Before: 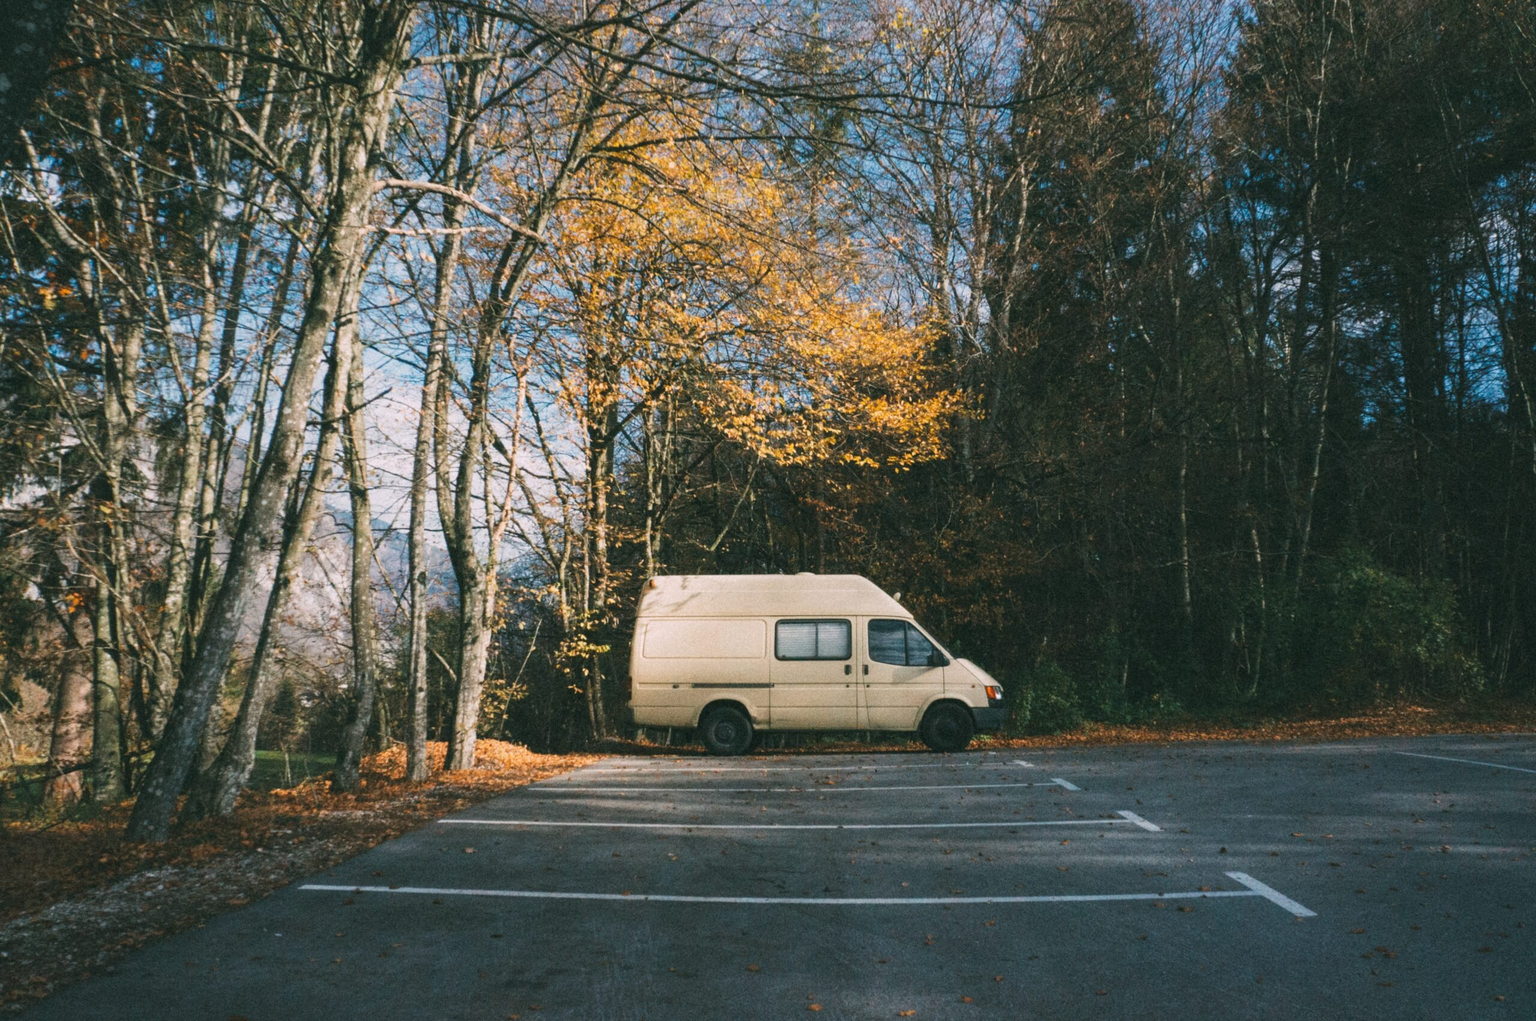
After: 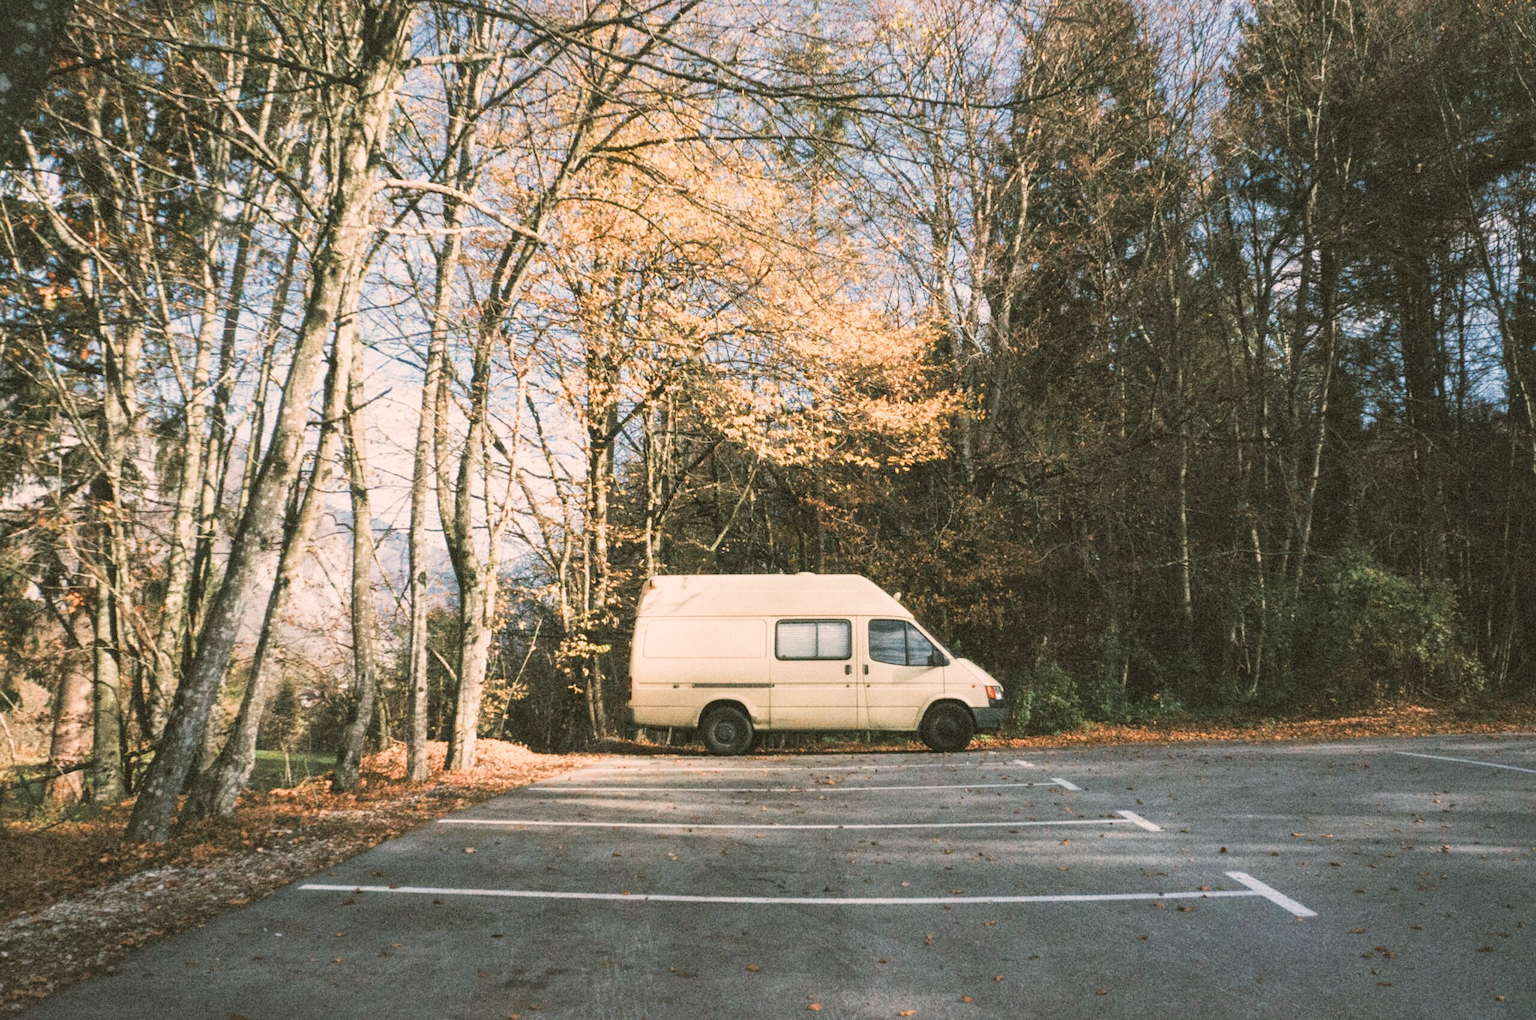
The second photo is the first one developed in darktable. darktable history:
color correction: highlights a* 6.19, highlights b* 8.25, shadows a* 5.96, shadows b* 7.5, saturation 0.884
exposure: black level correction 0, exposure 1.371 EV, compensate highlight preservation false
local contrast: mode bilateral grid, contrast 20, coarseness 50, detail 119%, midtone range 0.2
filmic rgb: black relative exposure -7.46 EV, white relative exposure 4.86 EV, hardness 3.39, color science v4 (2020)
